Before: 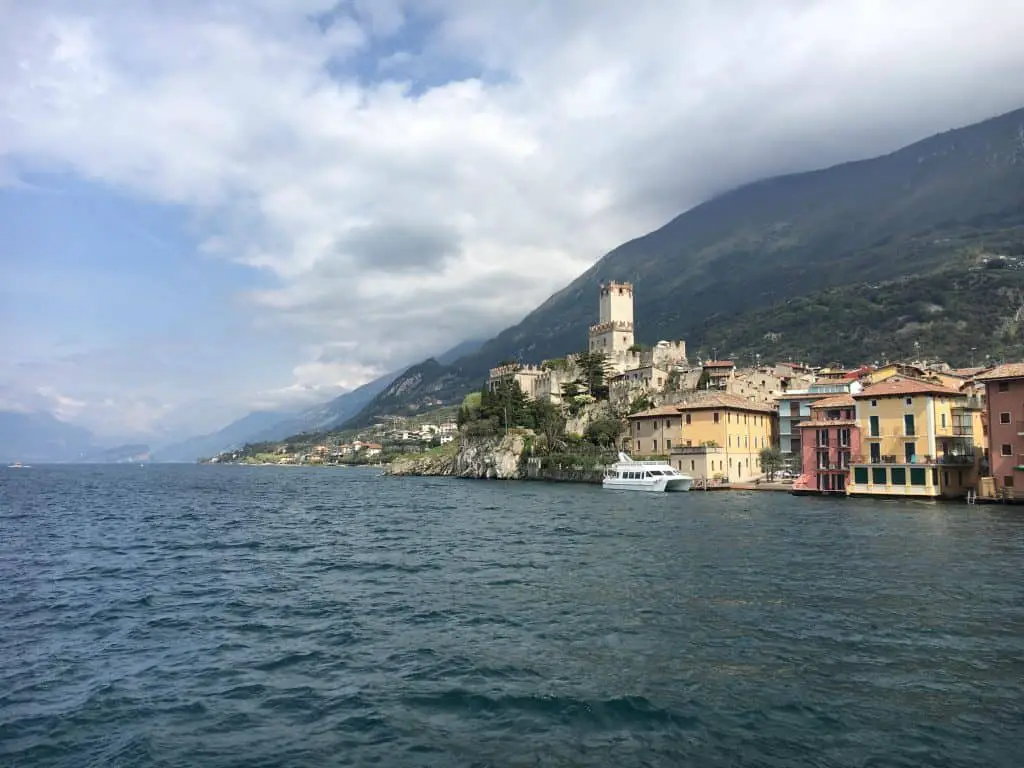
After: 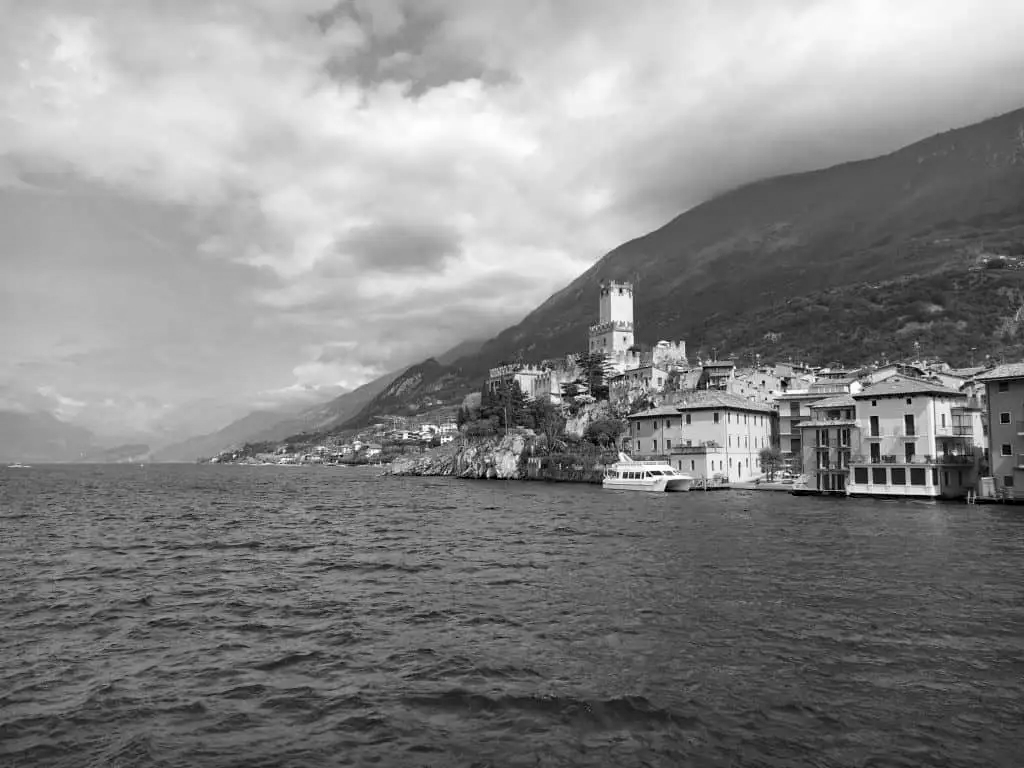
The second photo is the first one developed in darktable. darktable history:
monochrome: a 16.01, b -2.65, highlights 0.52
haze removal: compatibility mode true, adaptive false
color balance rgb: shadows lift › hue 87.51°, highlights gain › chroma 1.62%, highlights gain › hue 55.1°, global offset › chroma 0.06%, global offset › hue 253.66°, linear chroma grading › global chroma 0.5%, perceptual saturation grading › global saturation 16.38%
